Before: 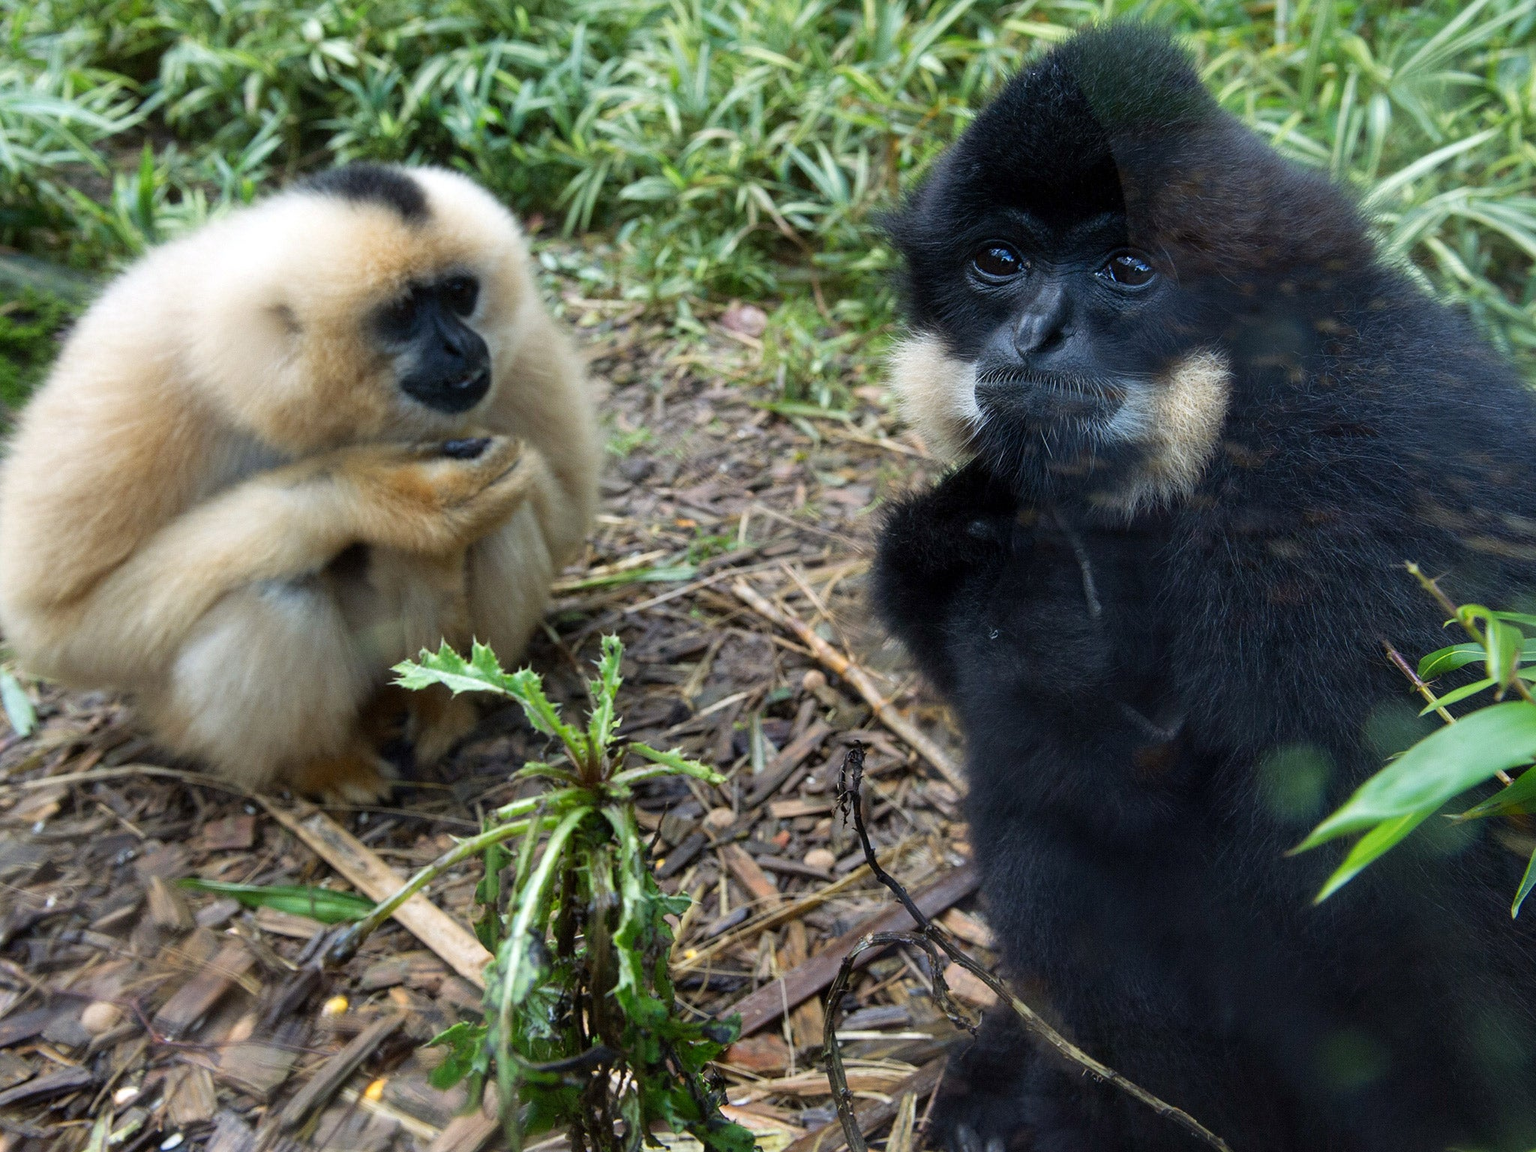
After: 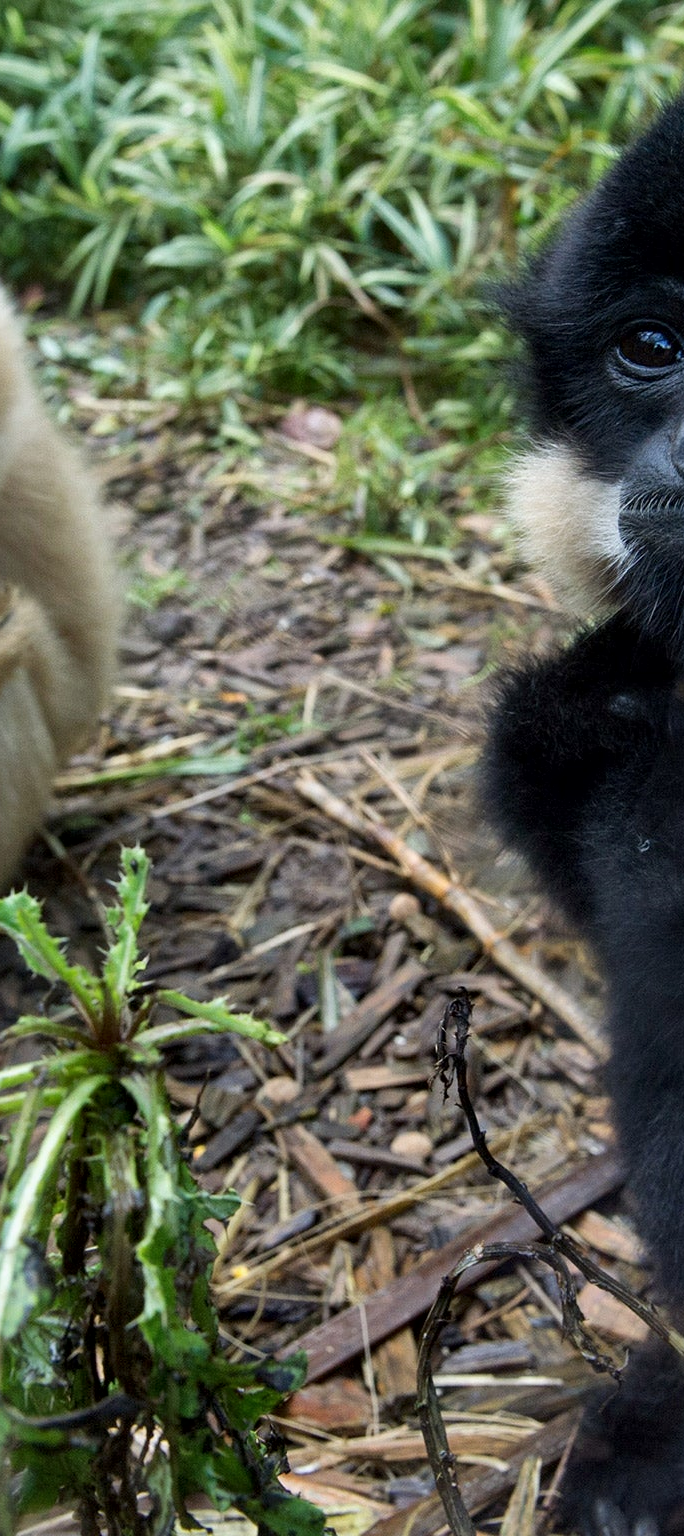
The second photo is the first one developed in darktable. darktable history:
crop: left 33.3%, right 33.286%
local contrast: mode bilateral grid, contrast 20, coarseness 51, detail 138%, midtone range 0.2
exposure: exposure -0.111 EV, compensate highlight preservation false
